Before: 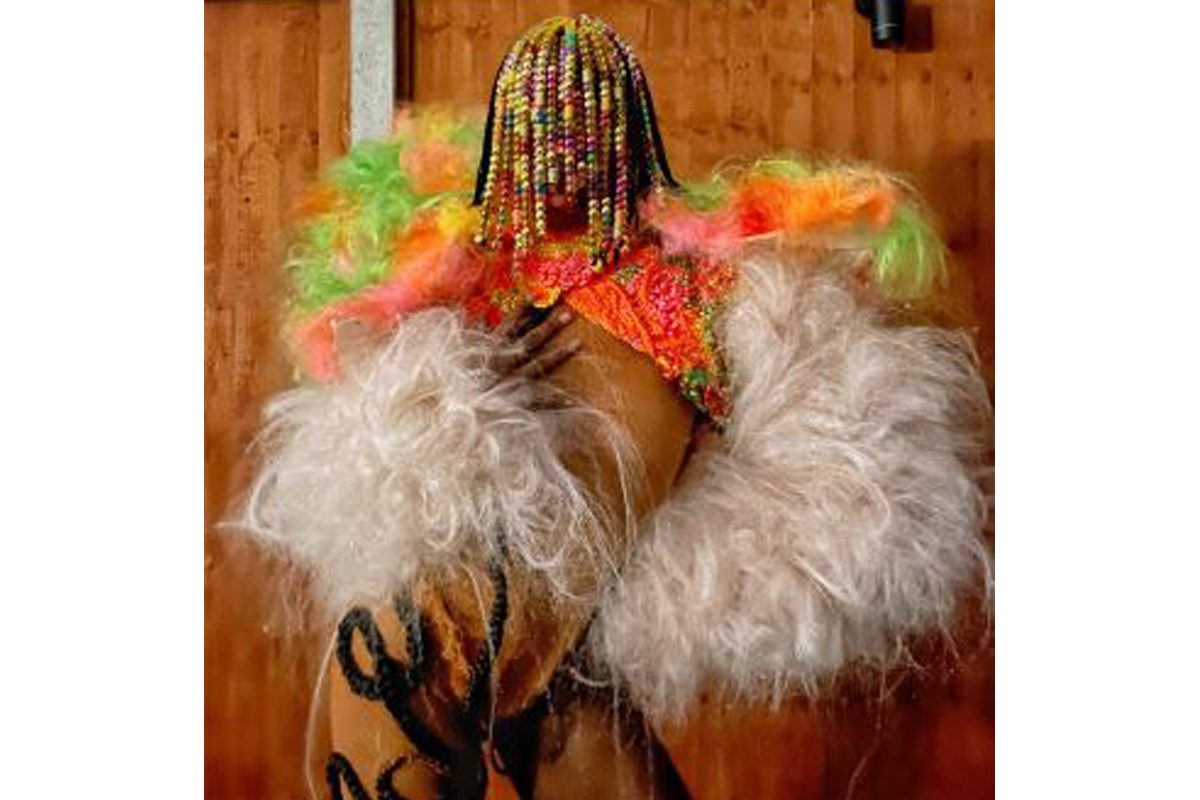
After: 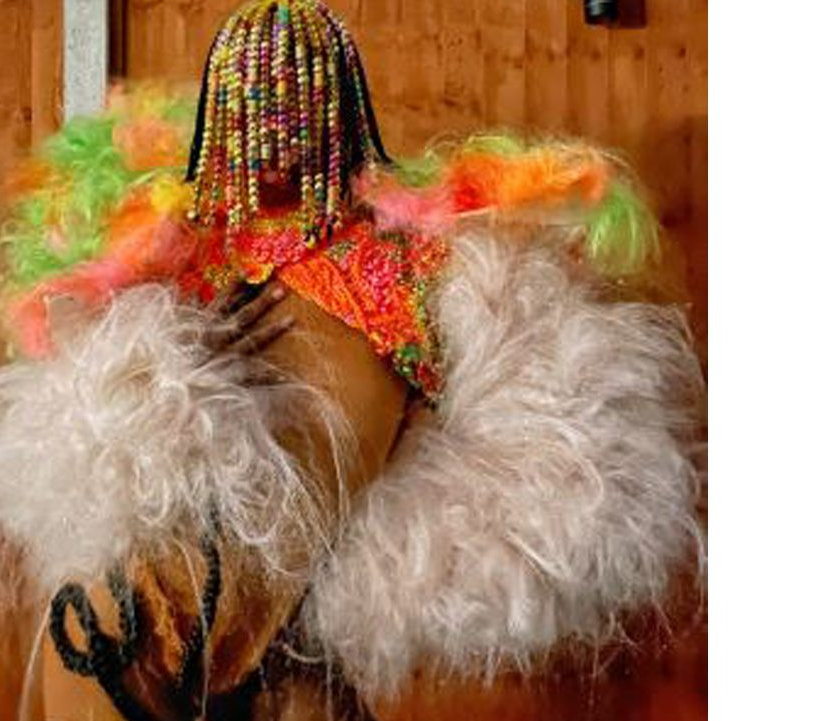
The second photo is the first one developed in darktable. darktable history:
crop and rotate: left 23.98%, top 3.094%, right 6.656%, bottom 6.778%
